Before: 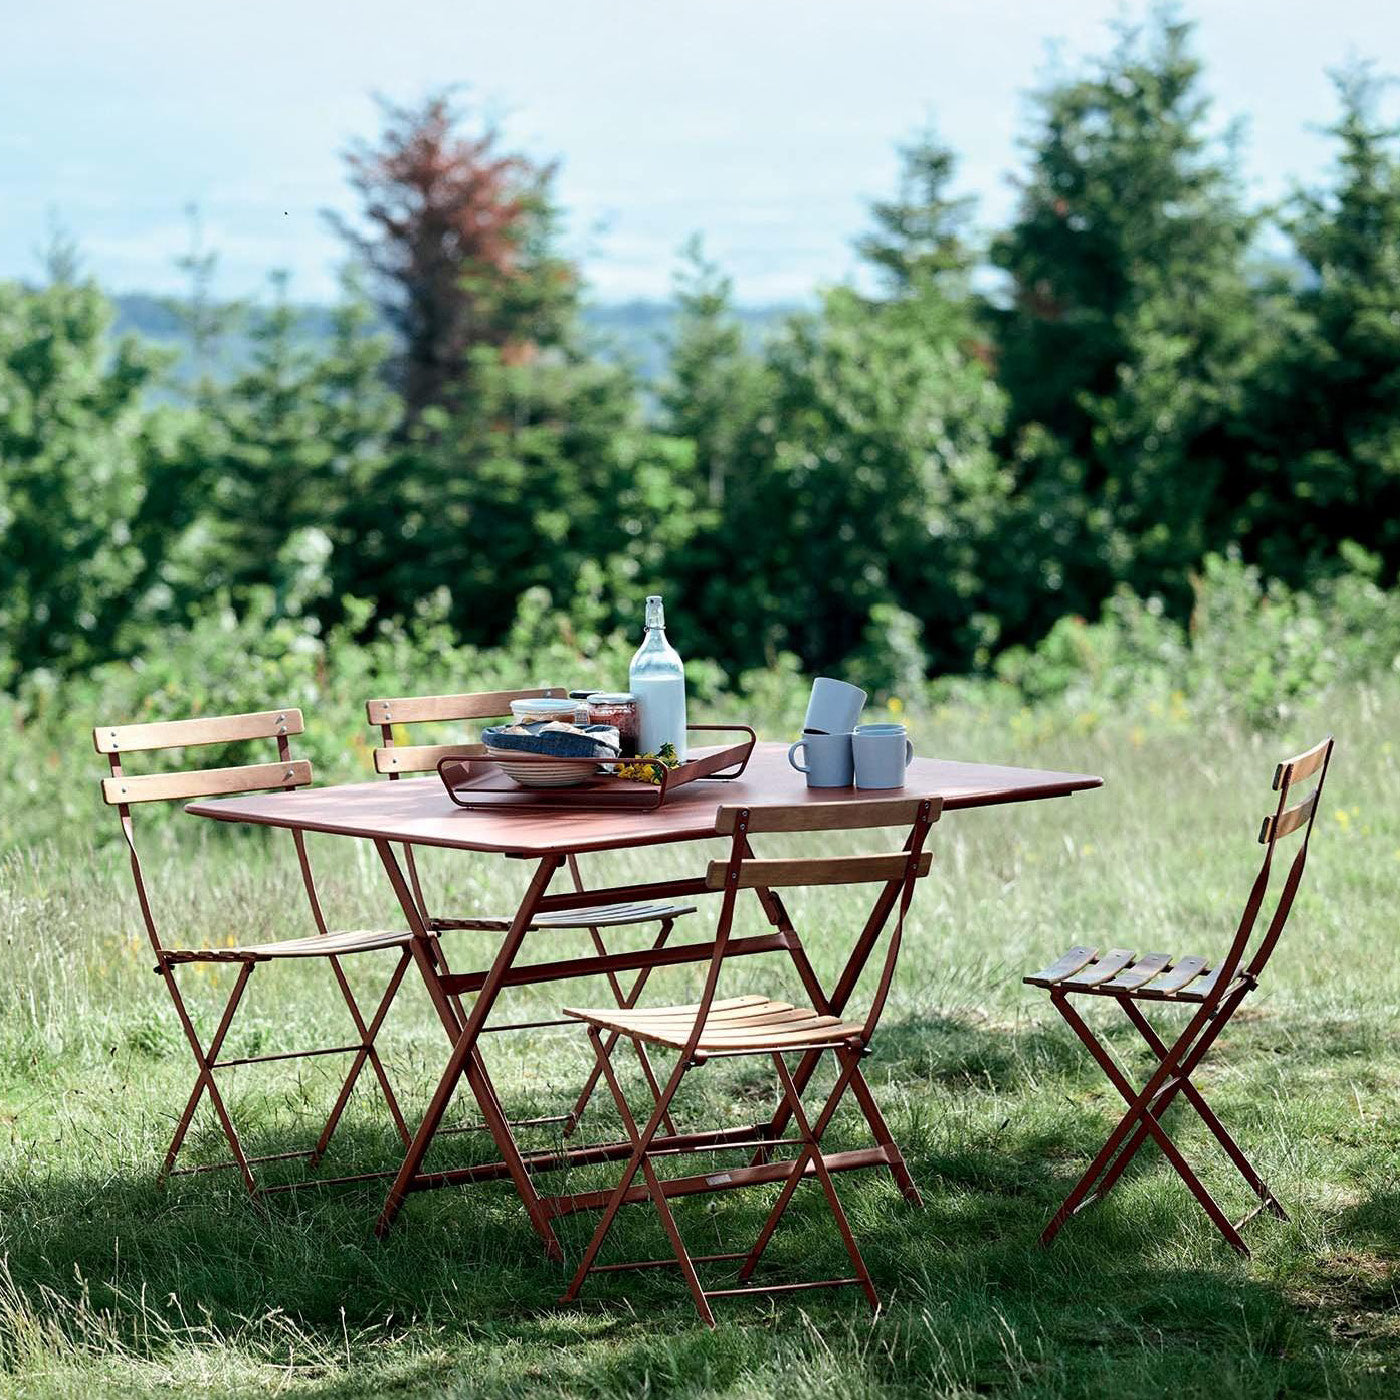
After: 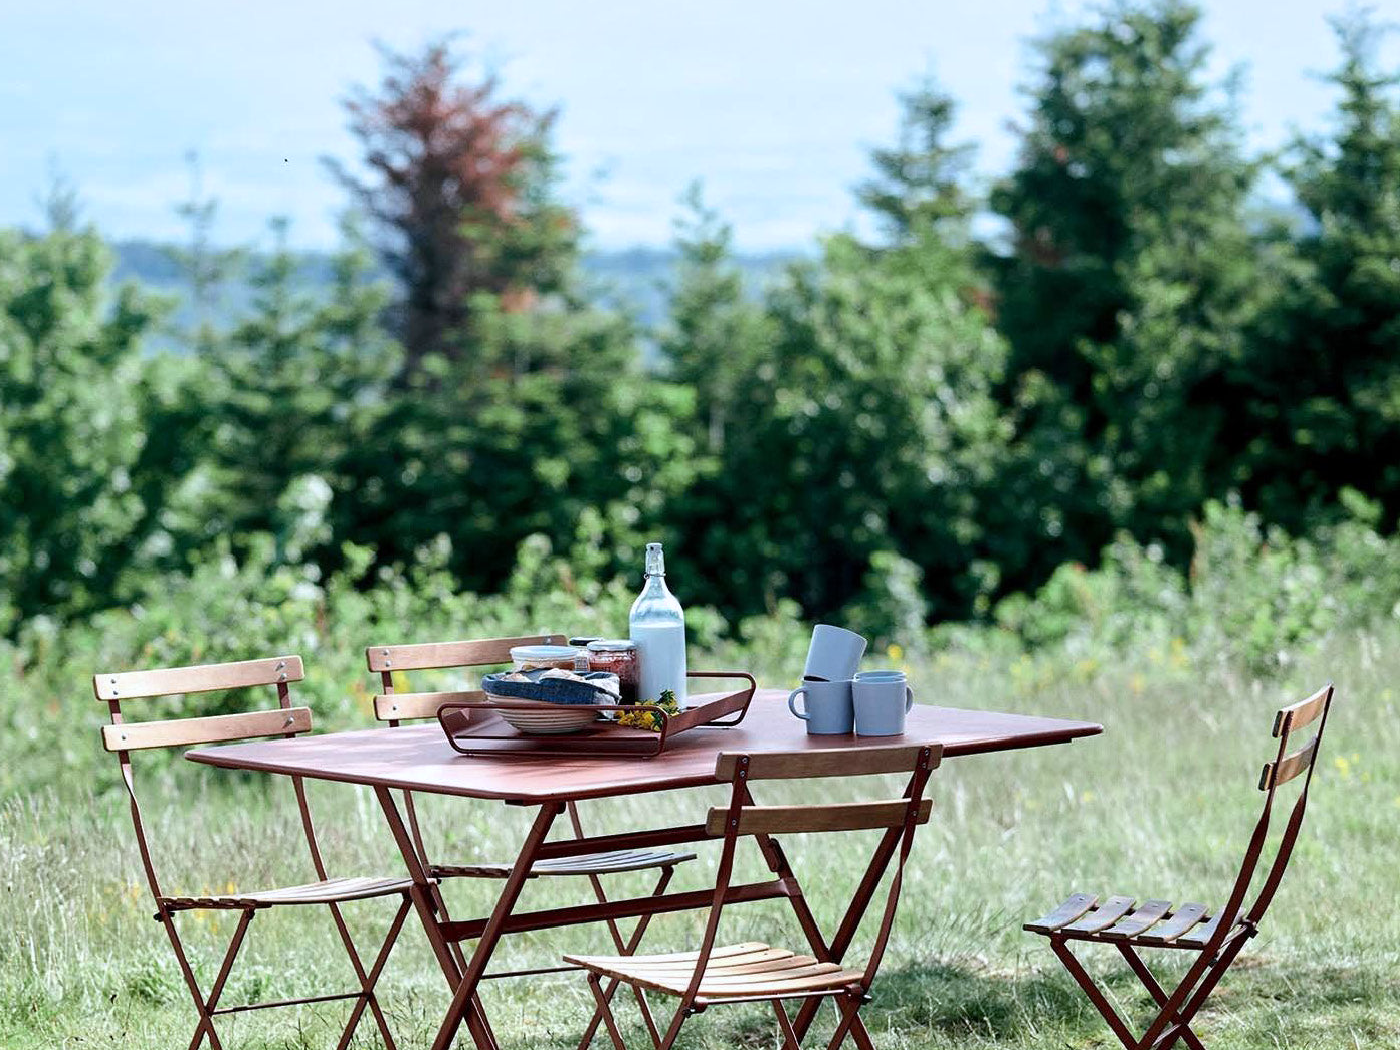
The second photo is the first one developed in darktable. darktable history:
white balance: red 0.984, blue 1.059
crop: top 3.857%, bottom 21.132%
